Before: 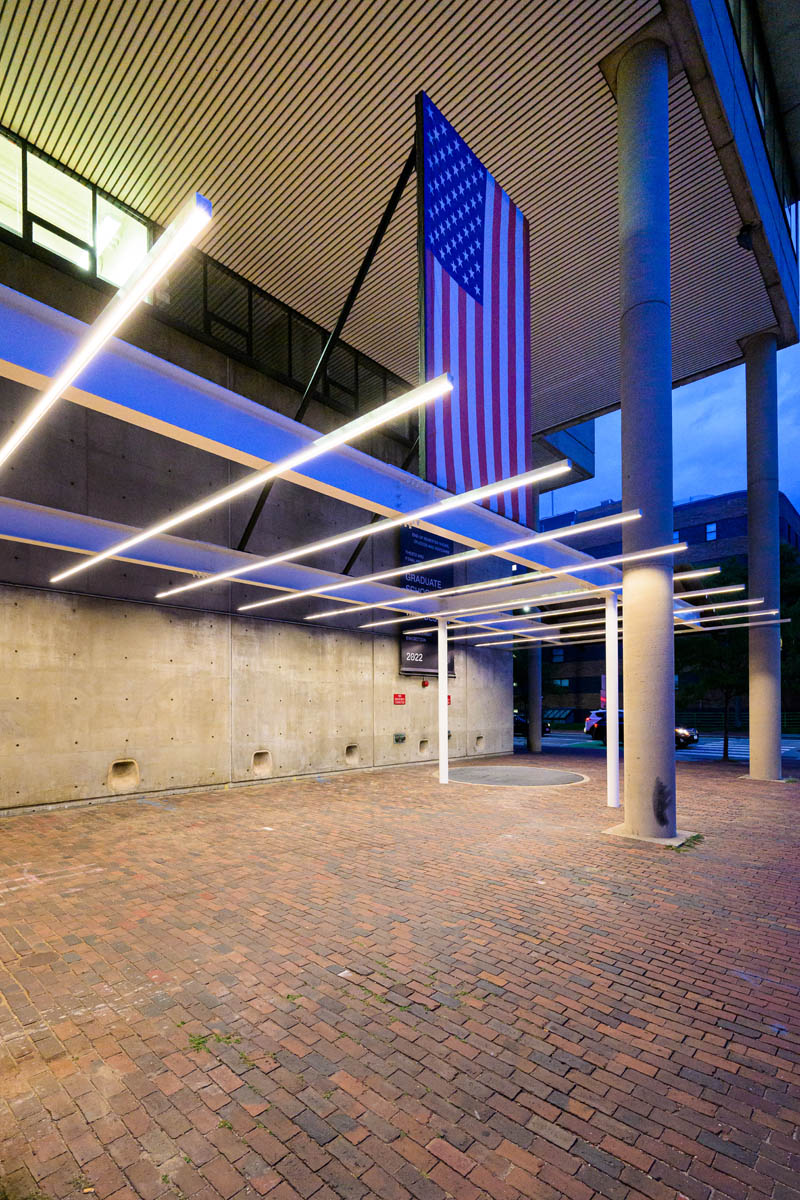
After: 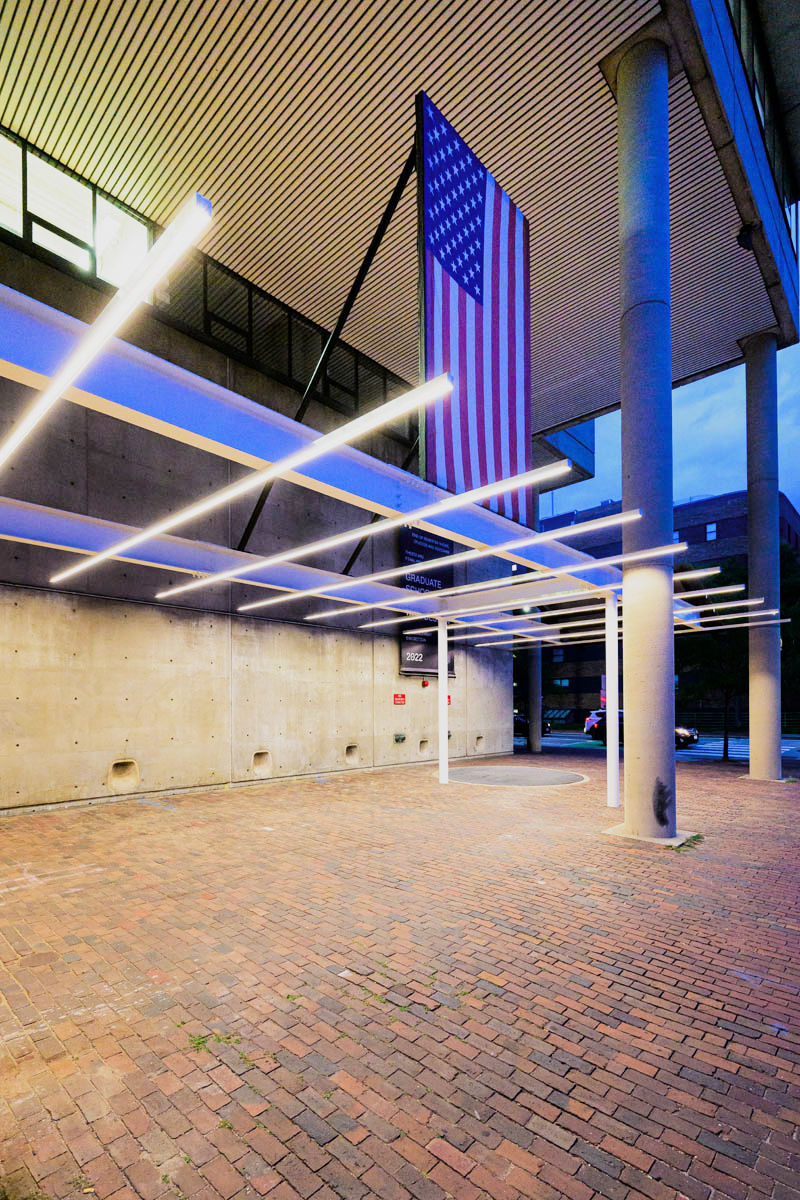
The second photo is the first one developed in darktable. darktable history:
base curve: curves: ch0 [(0, 0) (0.088, 0.125) (0.176, 0.251) (0.354, 0.501) (0.613, 0.749) (1, 0.877)], preserve colors none
tone curve: curves: ch0 [(0, 0) (0.003, 0.002) (0.011, 0.006) (0.025, 0.013) (0.044, 0.019) (0.069, 0.032) (0.1, 0.056) (0.136, 0.095) (0.177, 0.144) (0.224, 0.193) (0.277, 0.26) (0.335, 0.331) (0.399, 0.405) (0.468, 0.479) (0.543, 0.552) (0.623, 0.624) (0.709, 0.699) (0.801, 0.772) (0.898, 0.856) (1, 1)], color space Lab, linked channels, preserve colors none
